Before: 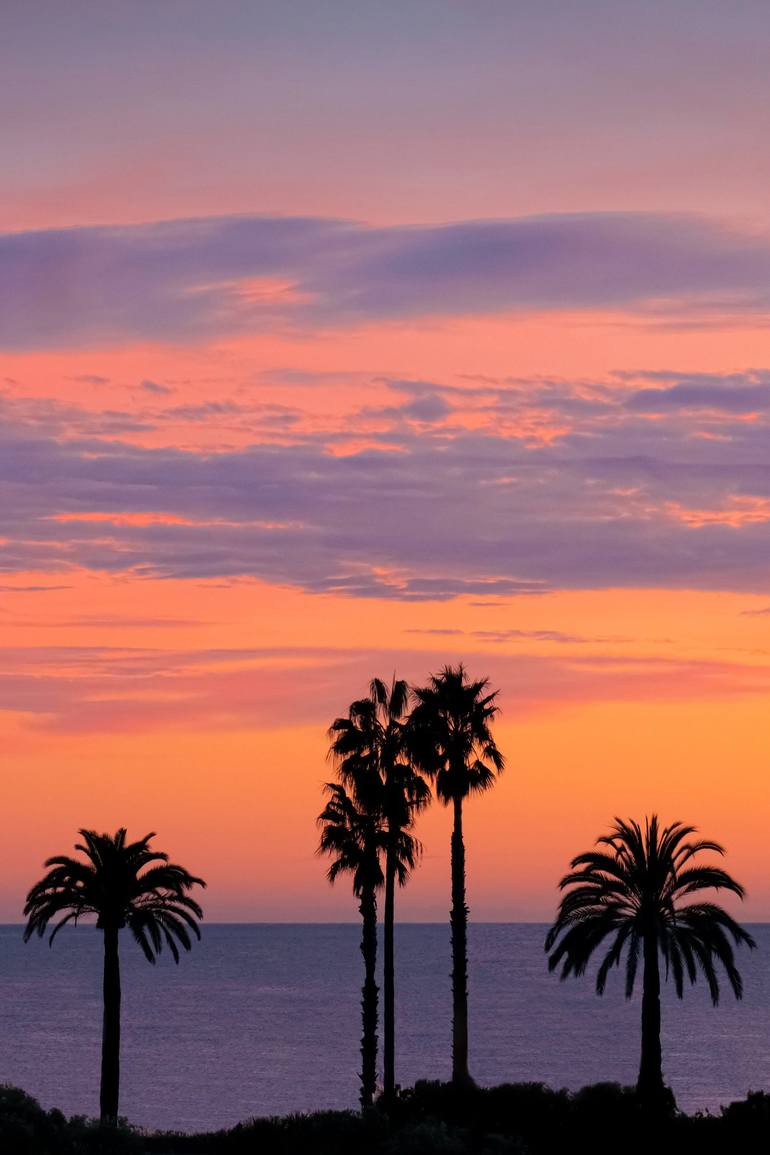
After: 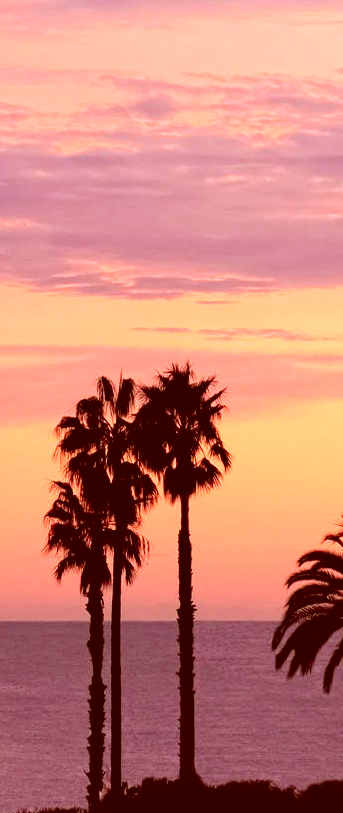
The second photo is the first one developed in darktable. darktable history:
color correction: highlights a* 9.3, highlights b* 8.47, shadows a* 39.9, shadows b* 39.85, saturation 0.812
exposure: black level correction 0.001, exposure 0.956 EV, compensate highlight preservation false
crop: left 35.524%, top 26.154%, right 19.875%, bottom 3.424%
color balance rgb: perceptual saturation grading › global saturation -12.083%, global vibrance 19.675%
